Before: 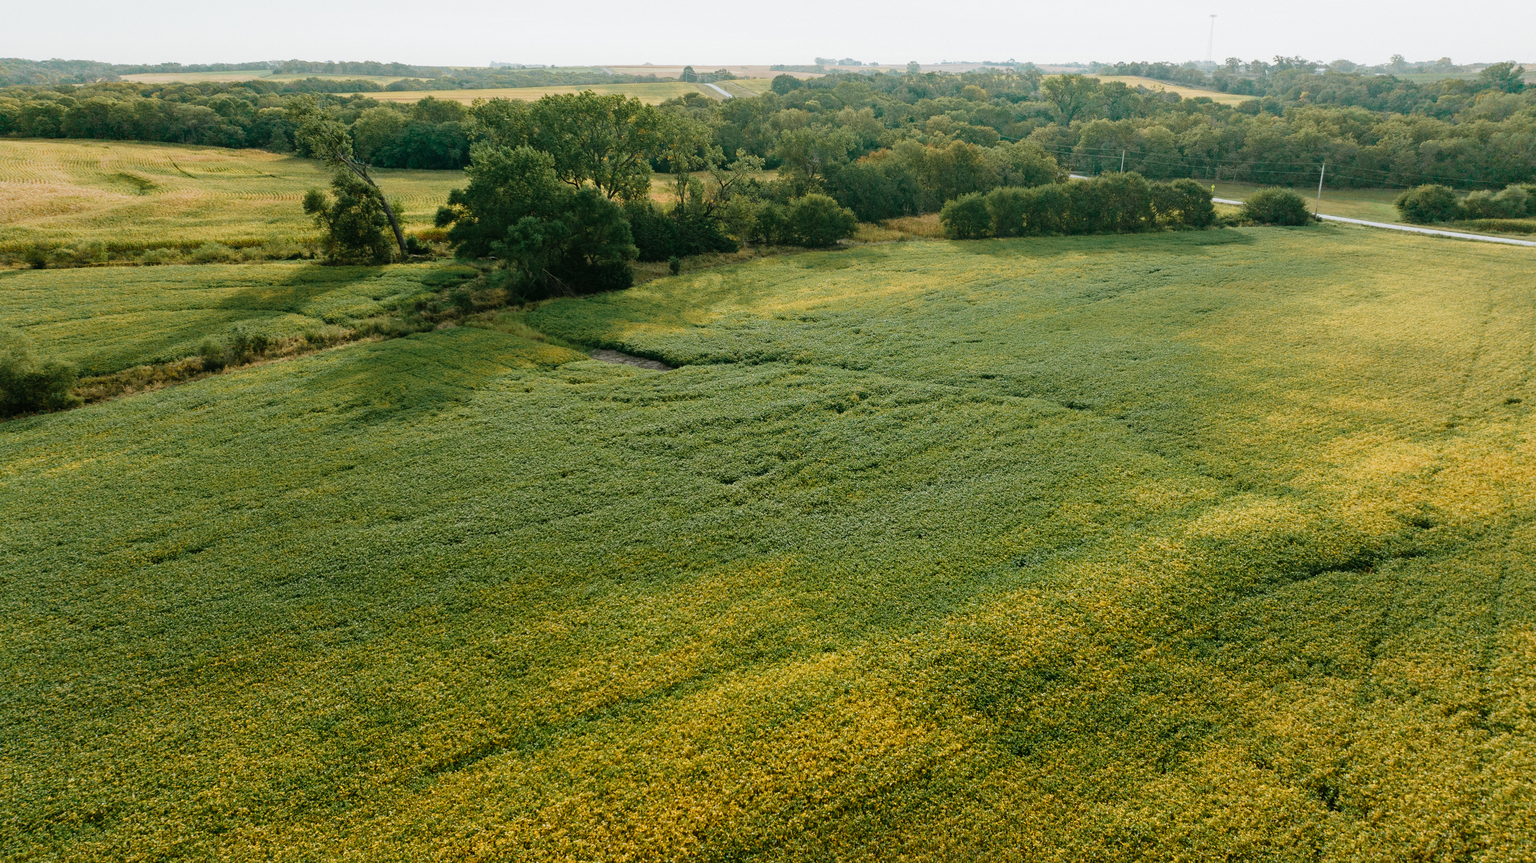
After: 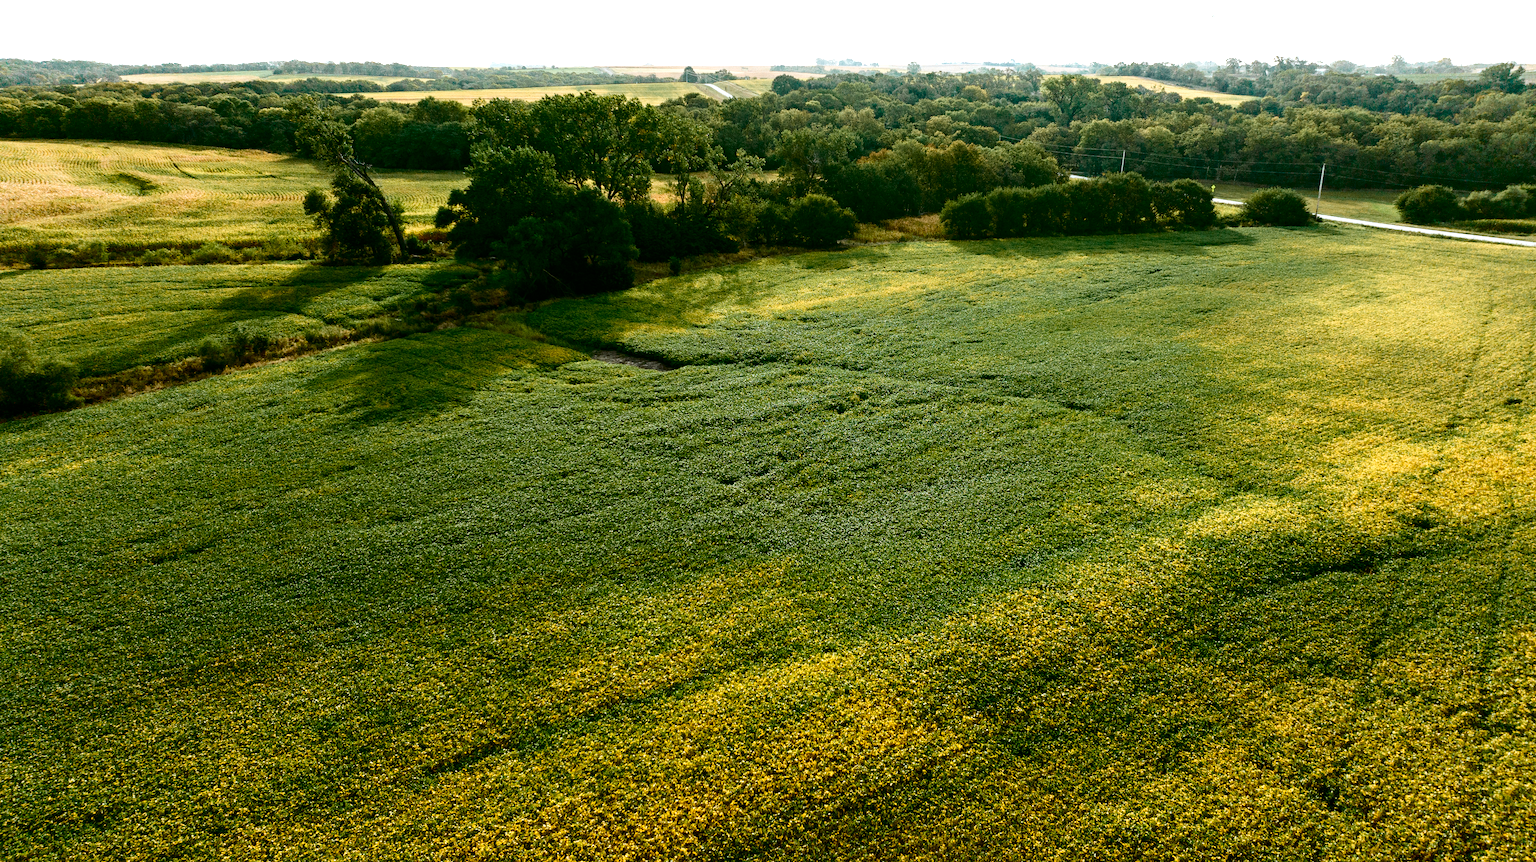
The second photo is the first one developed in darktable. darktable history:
levels: levels [0, 0.43, 0.859]
contrast brightness saturation: contrast 0.24, brightness -0.24, saturation 0.14
